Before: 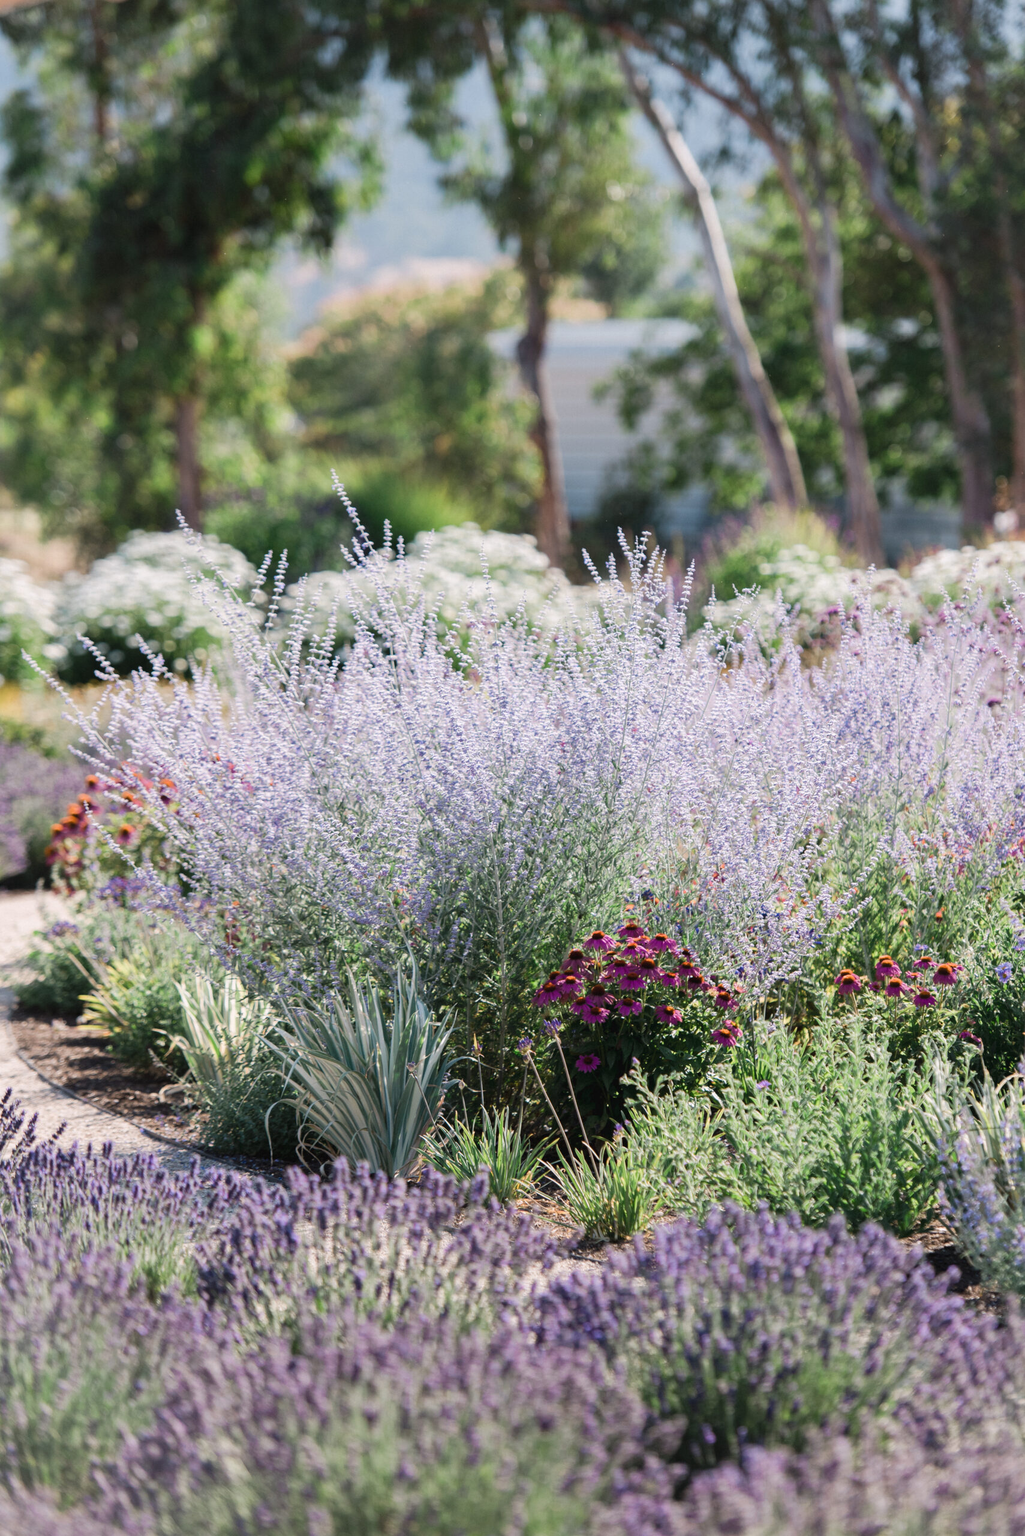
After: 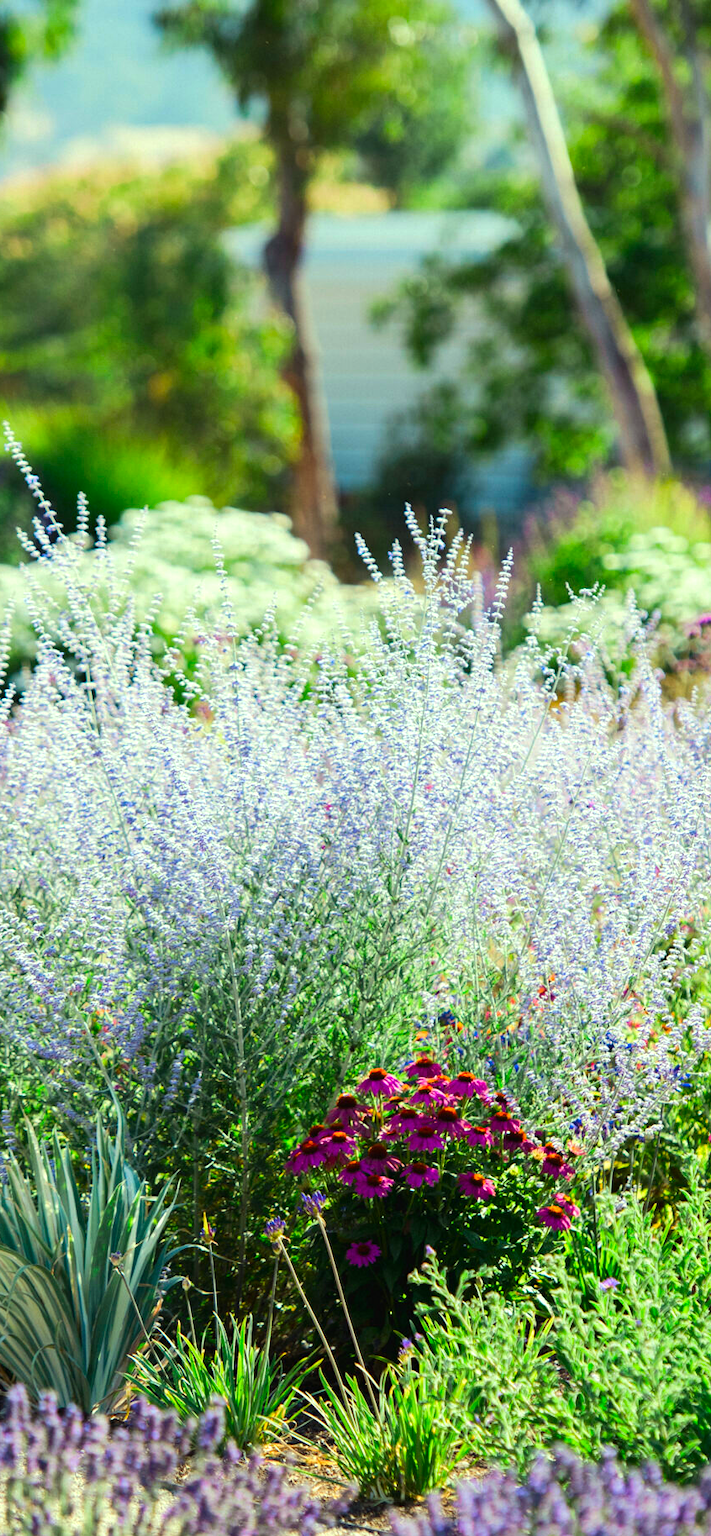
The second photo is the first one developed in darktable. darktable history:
tone equalizer: -8 EV -0.417 EV, -7 EV -0.389 EV, -6 EV -0.333 EV, -5 EV -0.222 EV, -3 EV 0.222 EV, -2 EV 0.333 EV, -1 EV 0.389 EV, +0 EV 0.417 EV, edges refinement/feathering 500, mask exposure compensation -1.57 EV, preserve details no
crop: left 32.075%, top 10.976%, right 18.355%, bottom 17.596%
color correction: highlights a* -10.77, highlights b* 9.8, saturation 1.72
